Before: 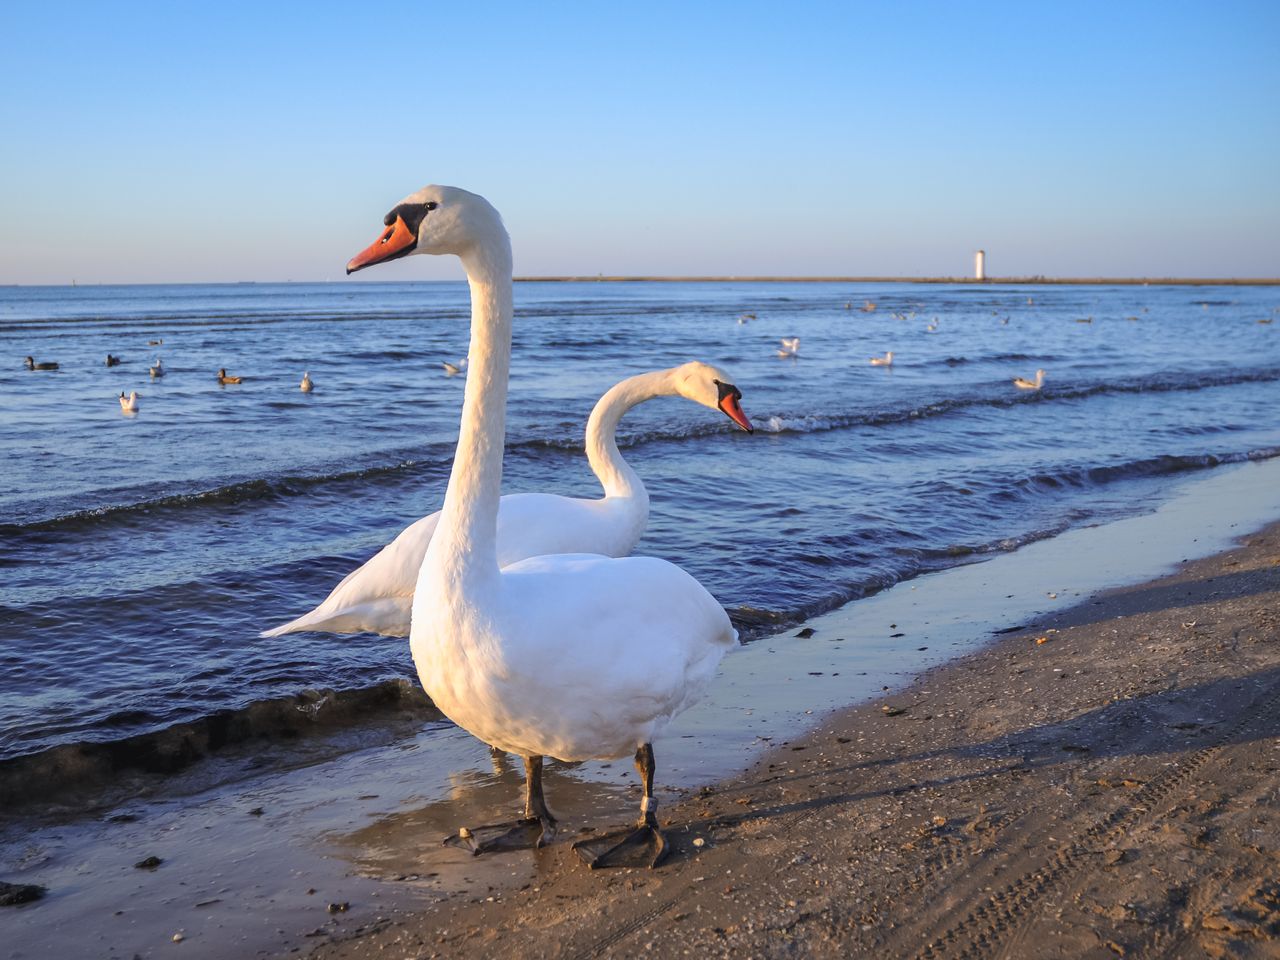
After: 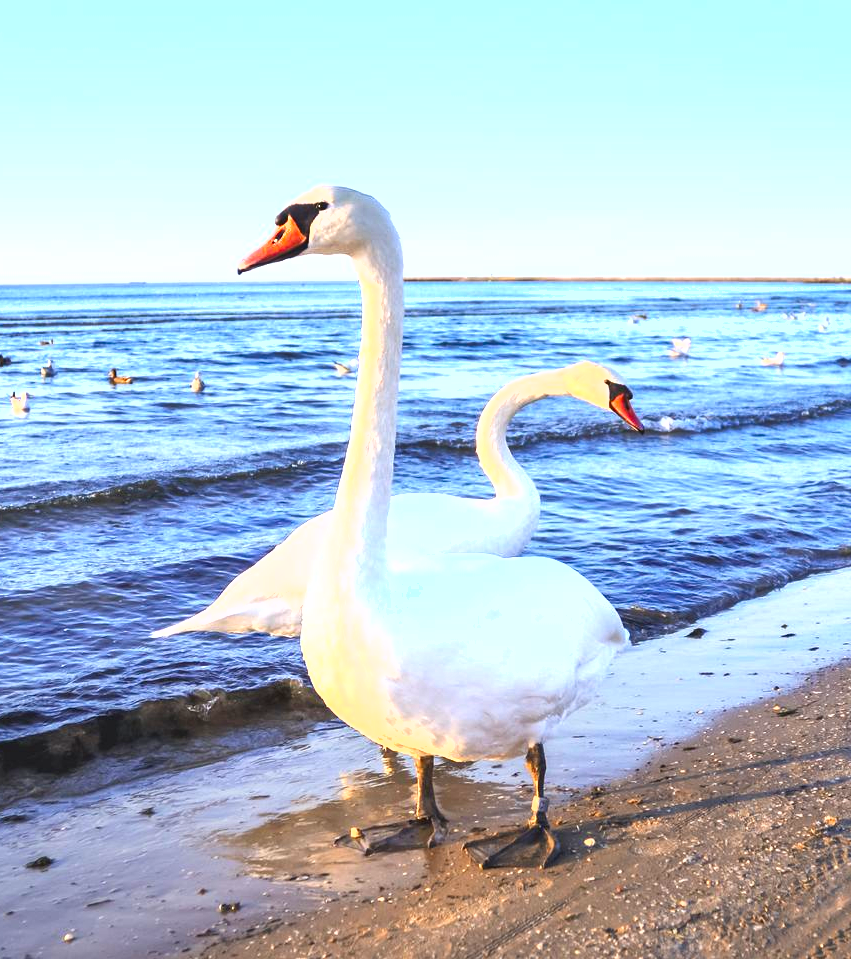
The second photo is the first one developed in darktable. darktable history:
exposure: black level correction 0, exposure 1.454 EV, compensate exposure bias true, compensate highlight preservation false
contrast brightness saturation: saturation 0.129
crop and rotate: left 8.584%, right 24.914%
shadows and highlights: shadows 34.4, highlights -35.16, soften with gaussian
